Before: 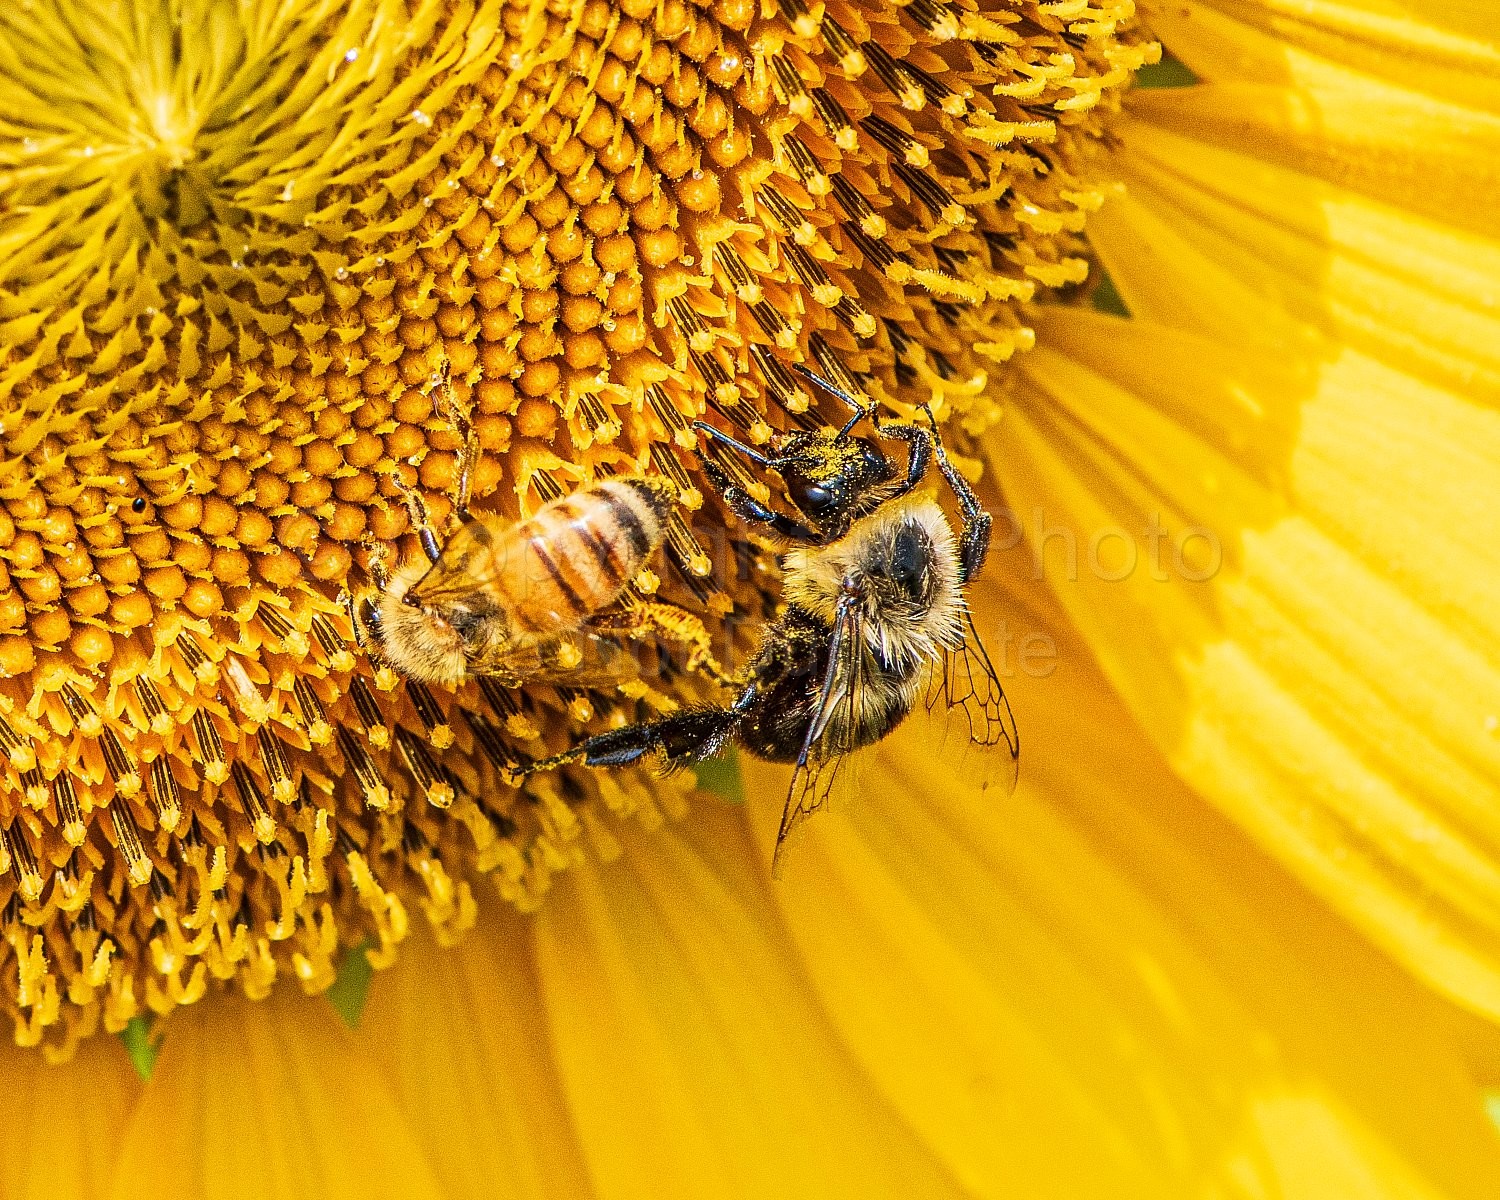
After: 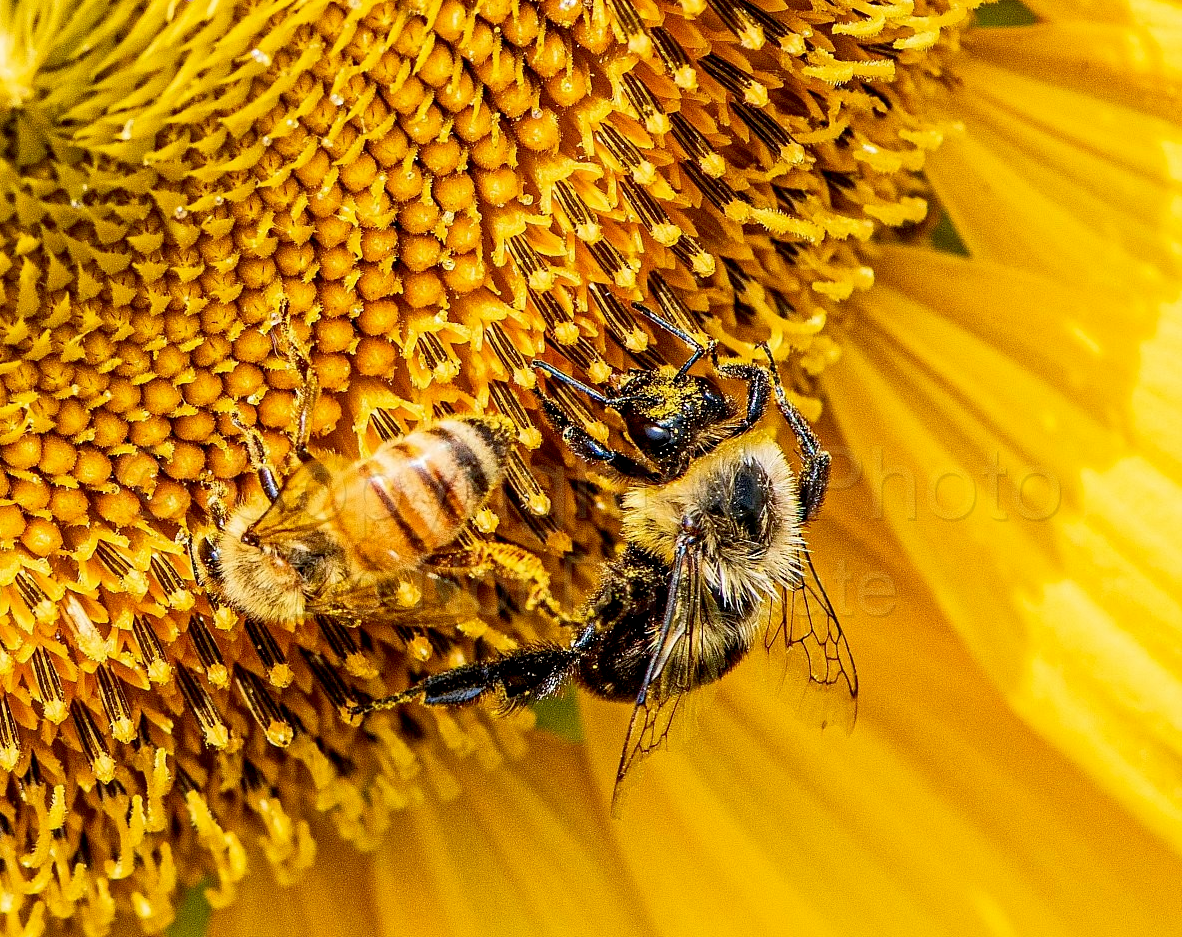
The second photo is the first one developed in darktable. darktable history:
crop and rotate: left 10.77%, top 5.1%, right 10.41%, bottom 16.76%
exposure: black level correction 0.011, compensate highlight preservation false
